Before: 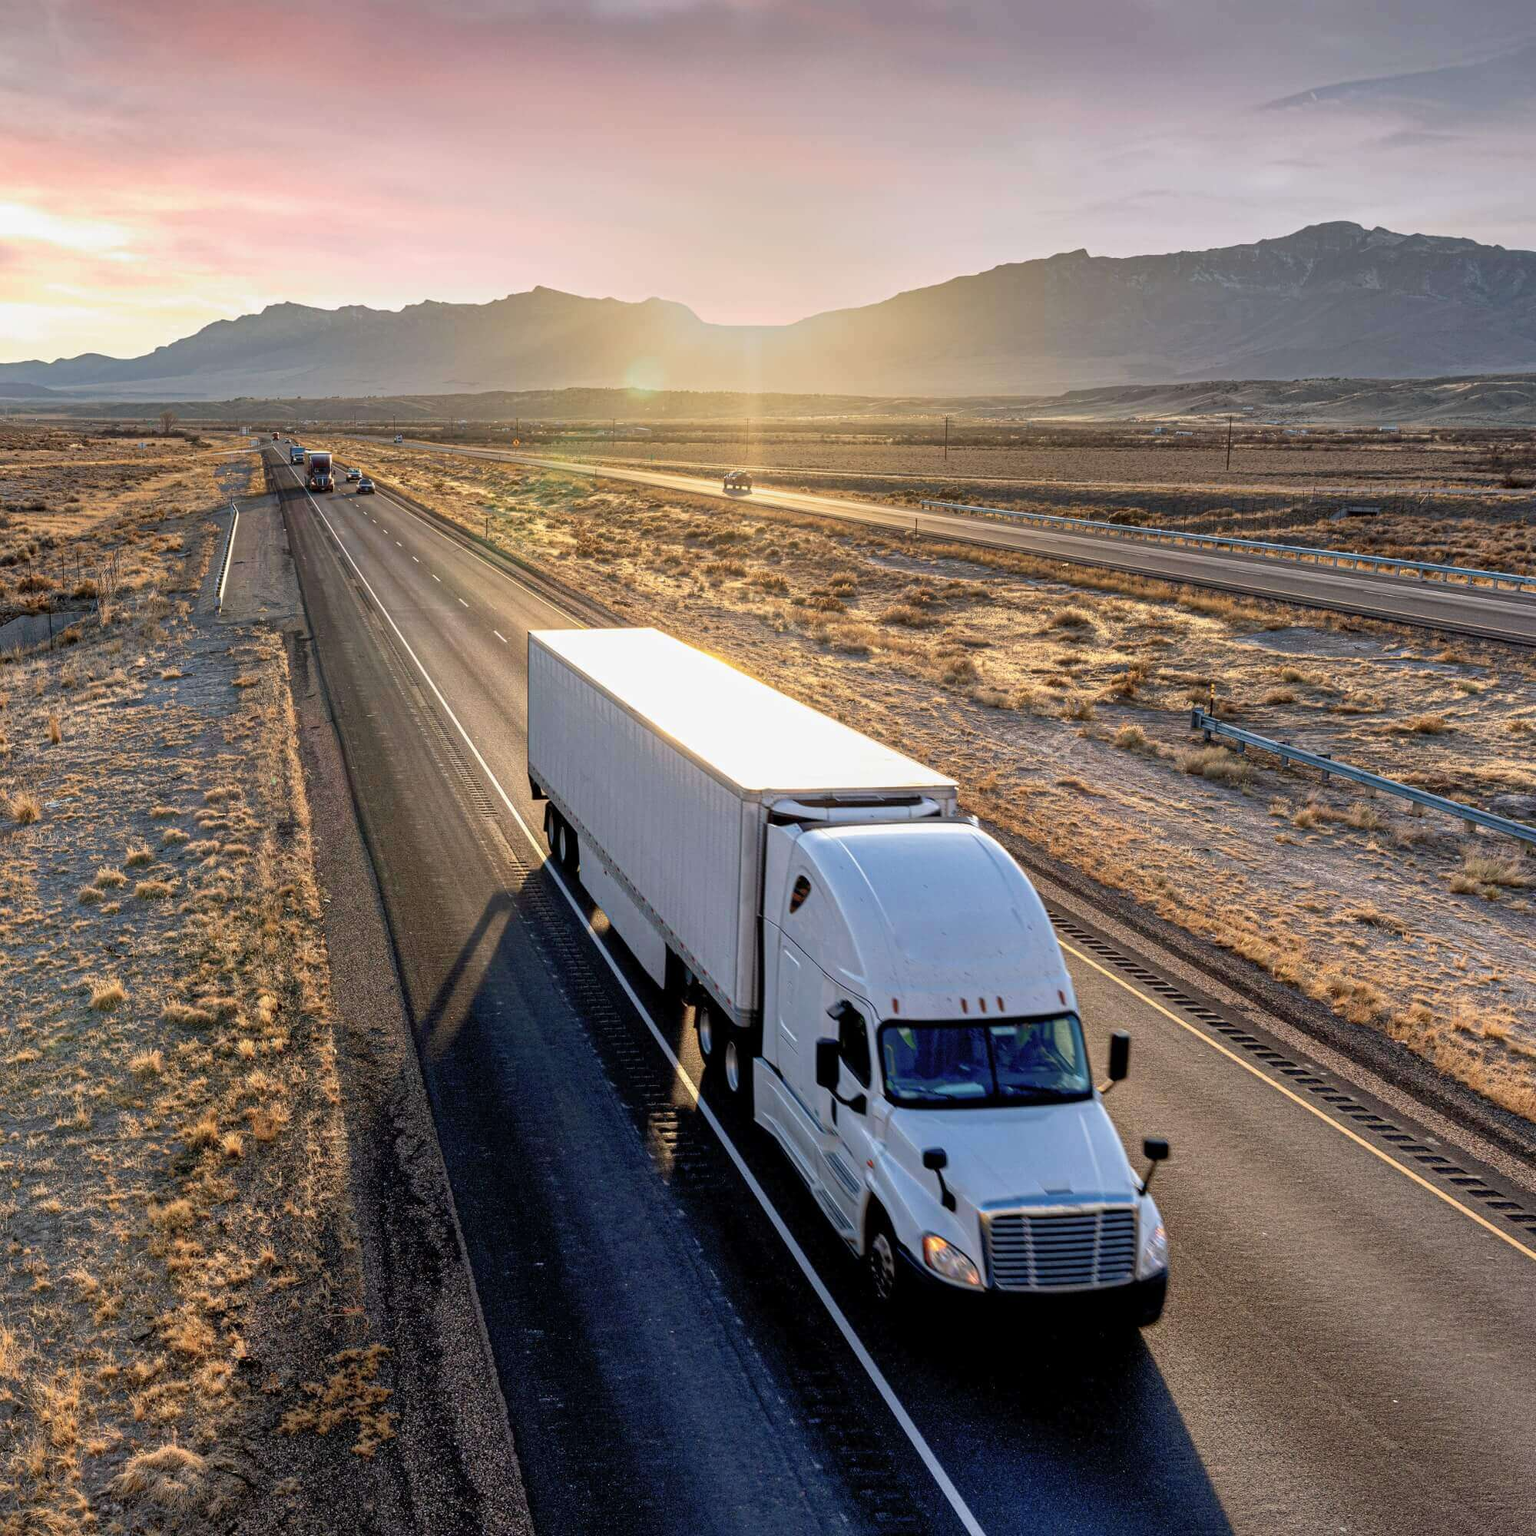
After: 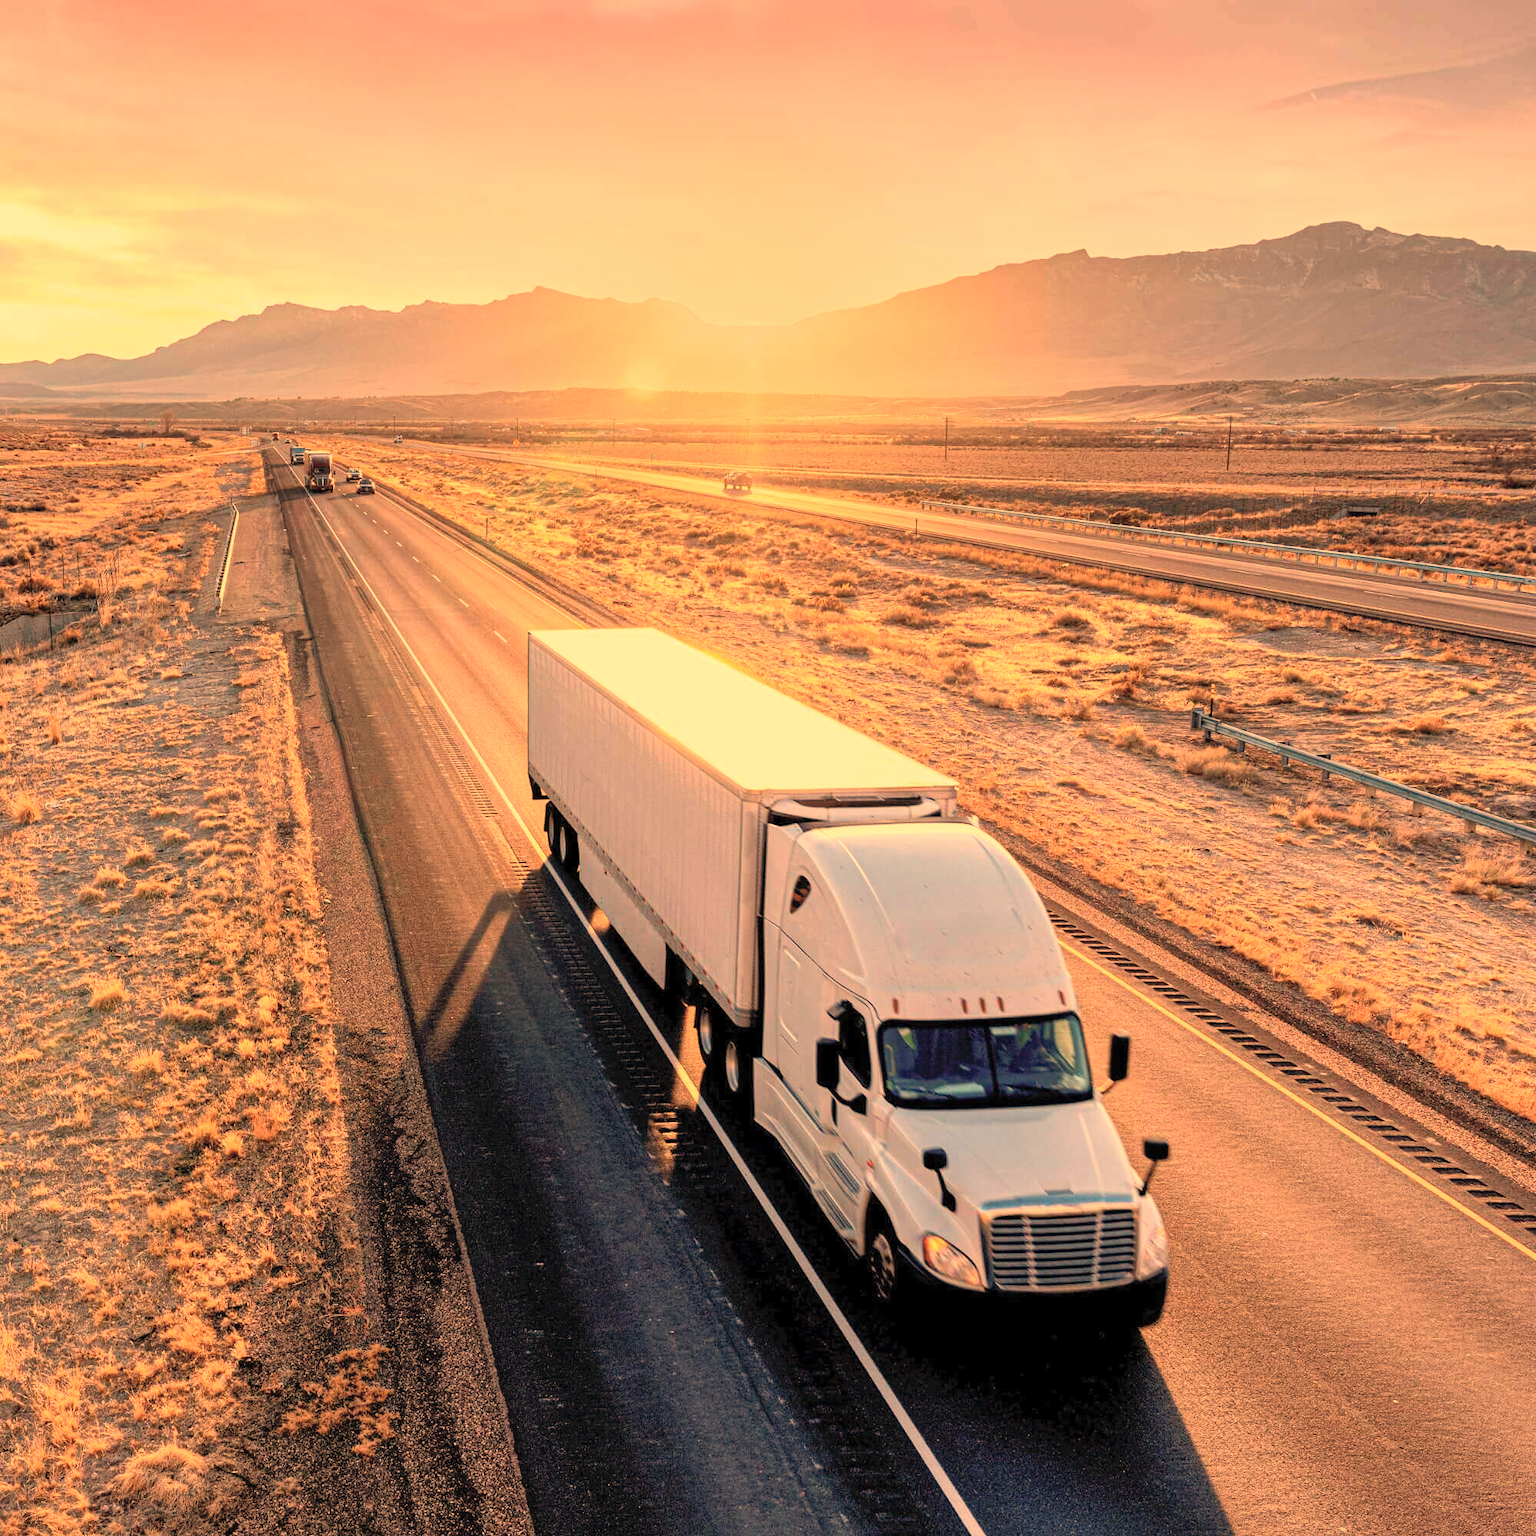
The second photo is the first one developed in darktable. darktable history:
white balance: red 1.467, blue 0.684
contrast brightness saturation: contrast 0.14, brightness 0.21
